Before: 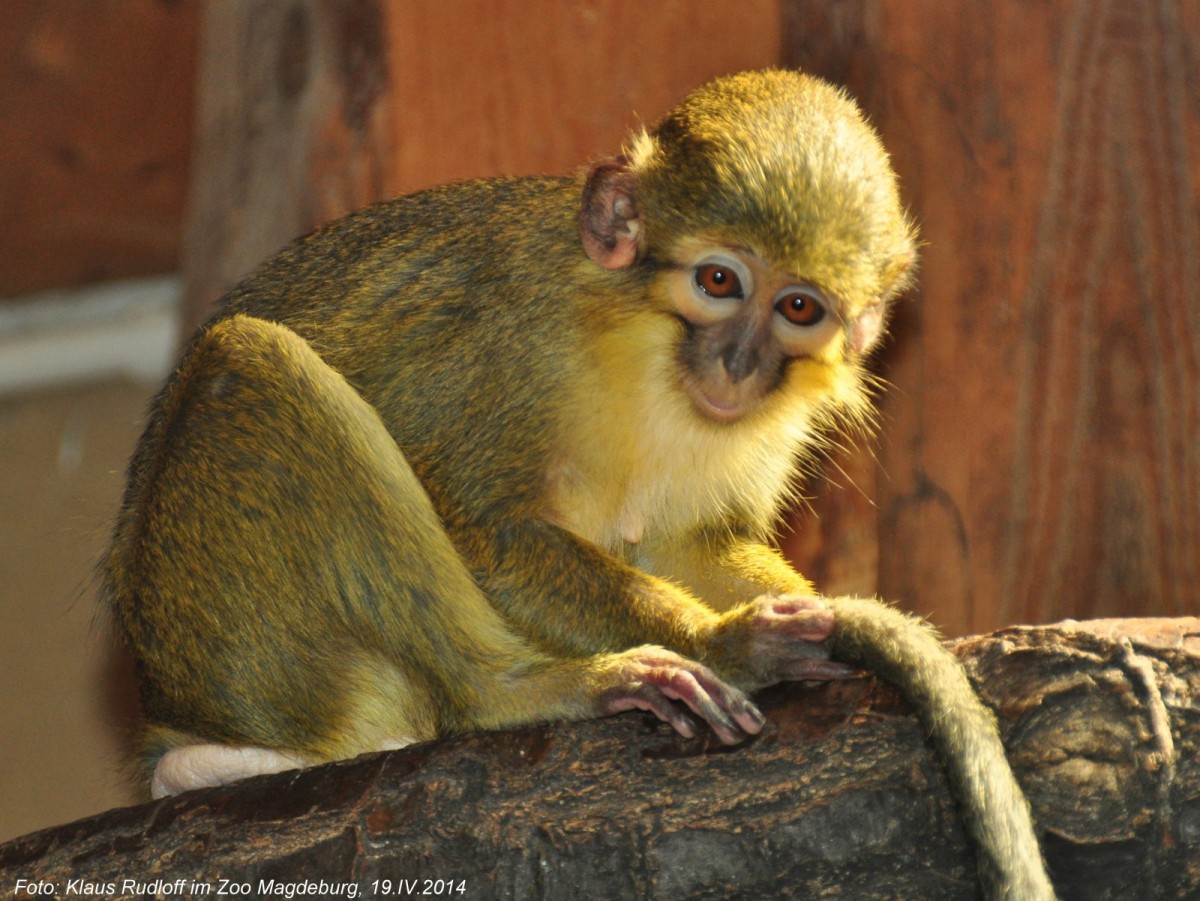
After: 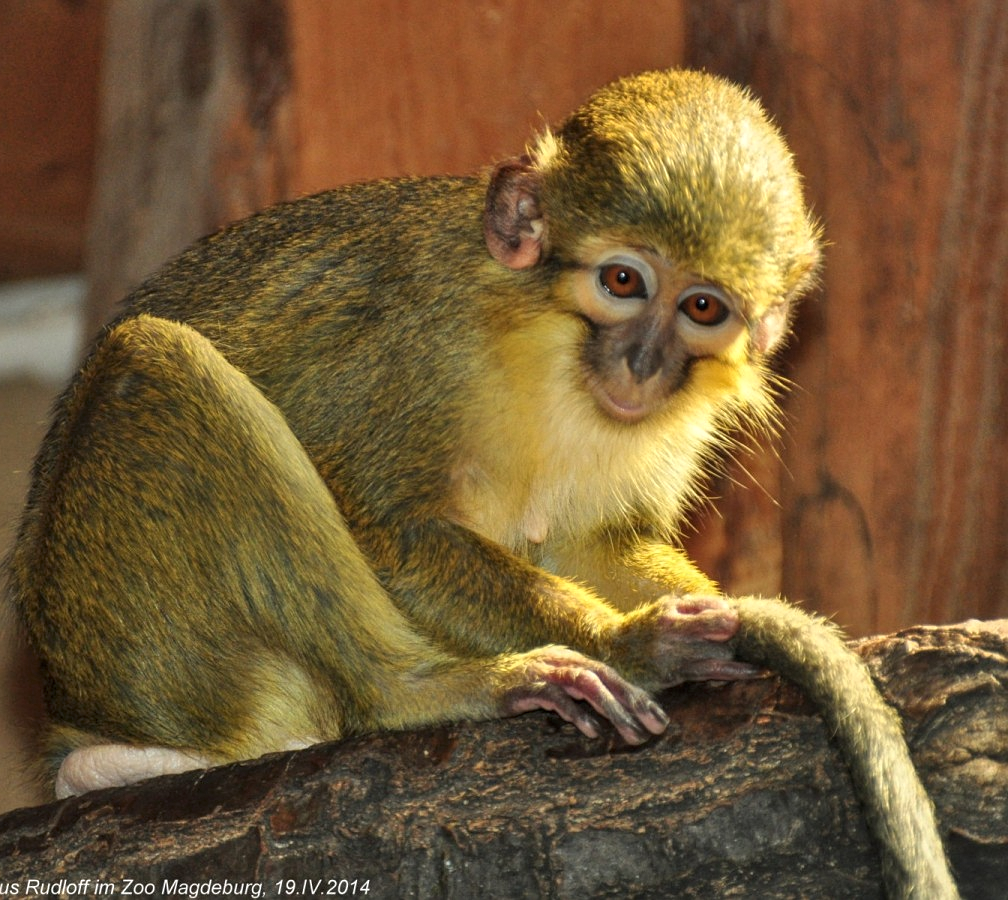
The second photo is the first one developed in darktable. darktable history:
crop: left 8.026%, right 7.374%
local contrast: on, module defaults
sharpen: radius 1.272, amount 0.305, threshold 0
